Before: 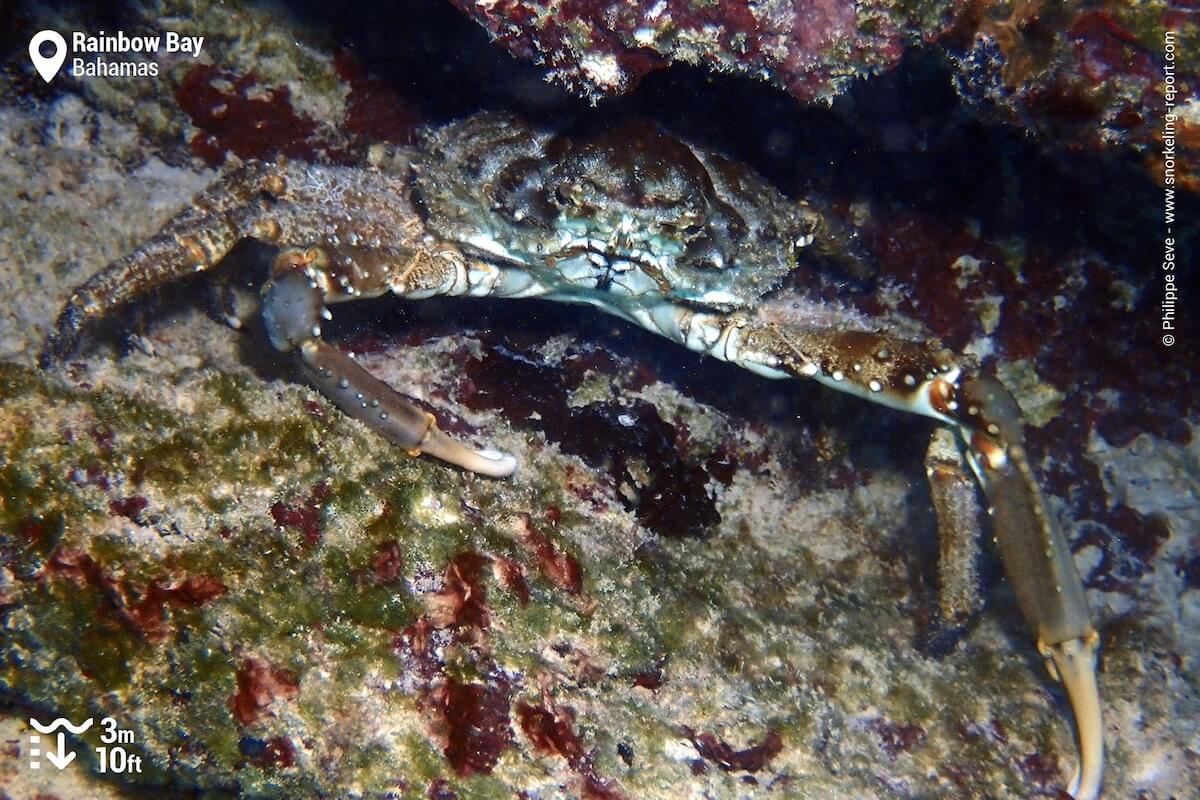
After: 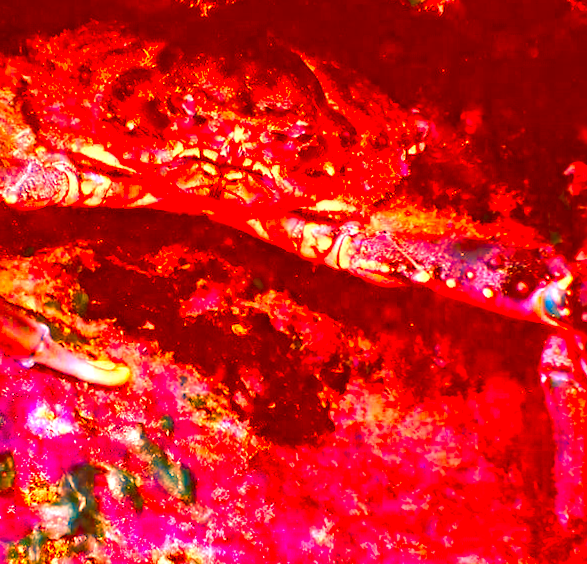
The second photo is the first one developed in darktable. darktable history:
crop: left 32.075%, top 10.976%, right 18.355%, bottom 17.596%
exposure: black level correction 0, exposure 1.388 EV, compensate exposure bias true, compensate highlight preservation false
color correction: highlights a* -39.68, highlights b* -40, shadows a* -40, shadows b* -40, saturation -3
graduated density: density 0.38 EV, hardness 21%, rotation -6.11°, saturation 32%
haze removal: strength 0.29, distance 0.25, compatibility mode true, adaptive false
color balance rgb: shadows lift › chroma 2%, shadows lift › hue 250°, power › hue 326.4°, highlights gain › chroma 2%, highlights gain › hue 64.8°, global offset › luminance 0.5%, global offset › hue 58.8°, perceptual saturation grading › highlights -25%, perceptual saturation grading › shadows 30%, global vibrance 15%
rotate and perspective: rotation -0.45°, automatic cropping original format, crop left 0.008, crop right 0.992, crop top 0.012, crop bottom 0.988
